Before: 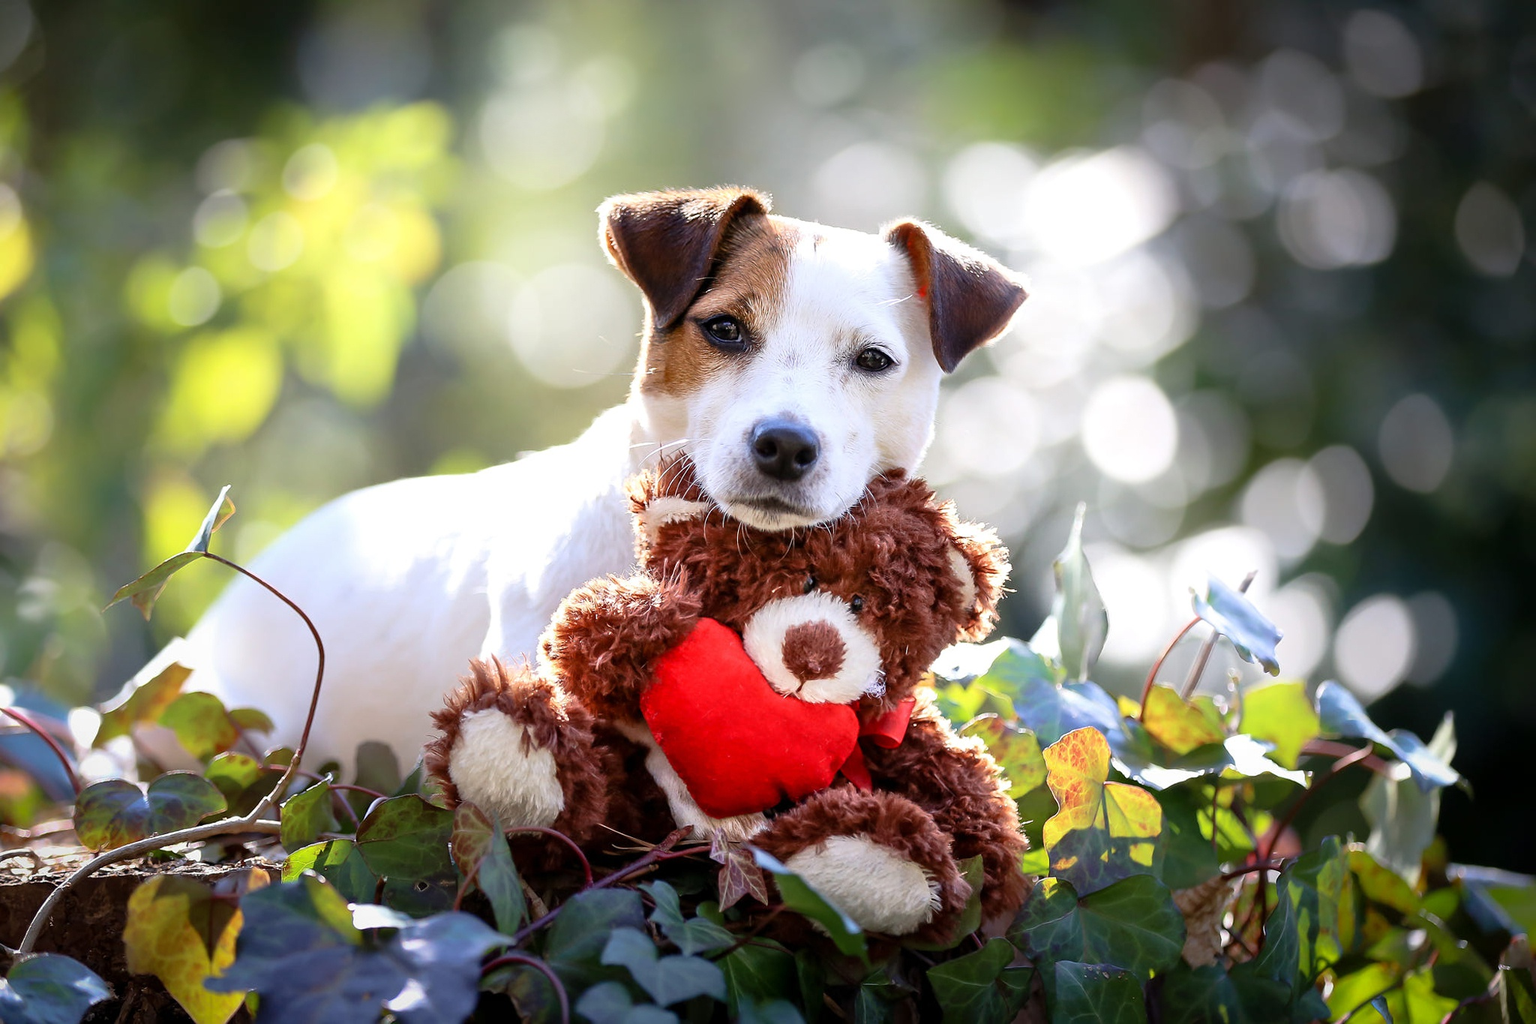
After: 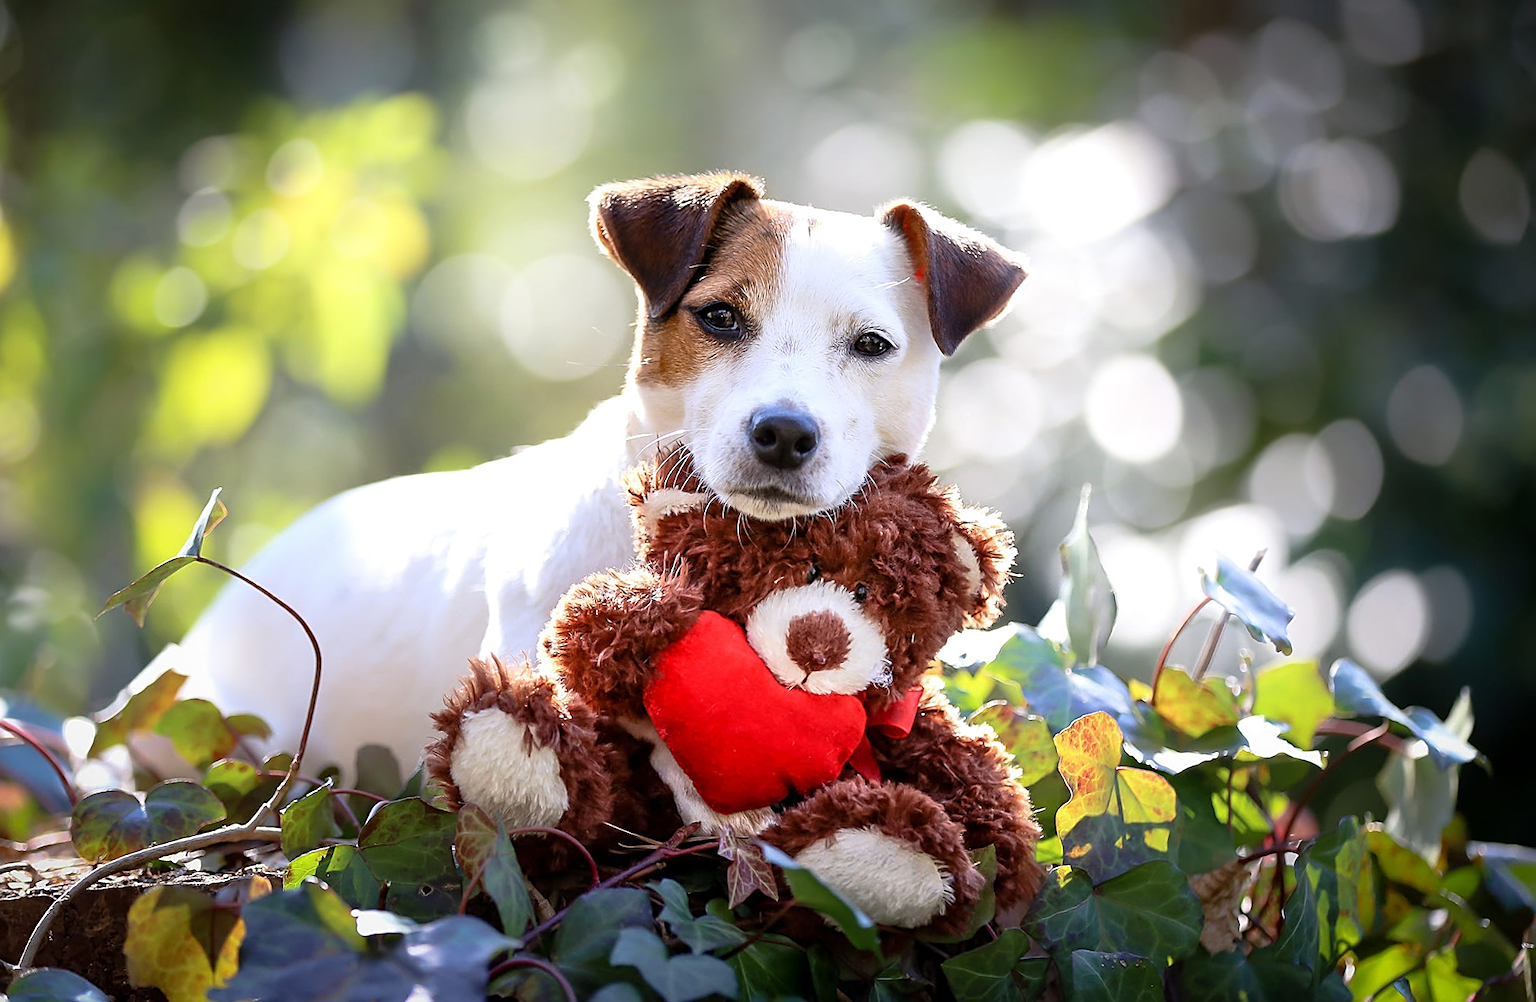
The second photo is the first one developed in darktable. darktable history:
rotate and perspective: rotation -1.42°, crop left 0.016, crop right 0.984, crop top 0.035, crop bottom 0.965
sharpen: on, module defaults
